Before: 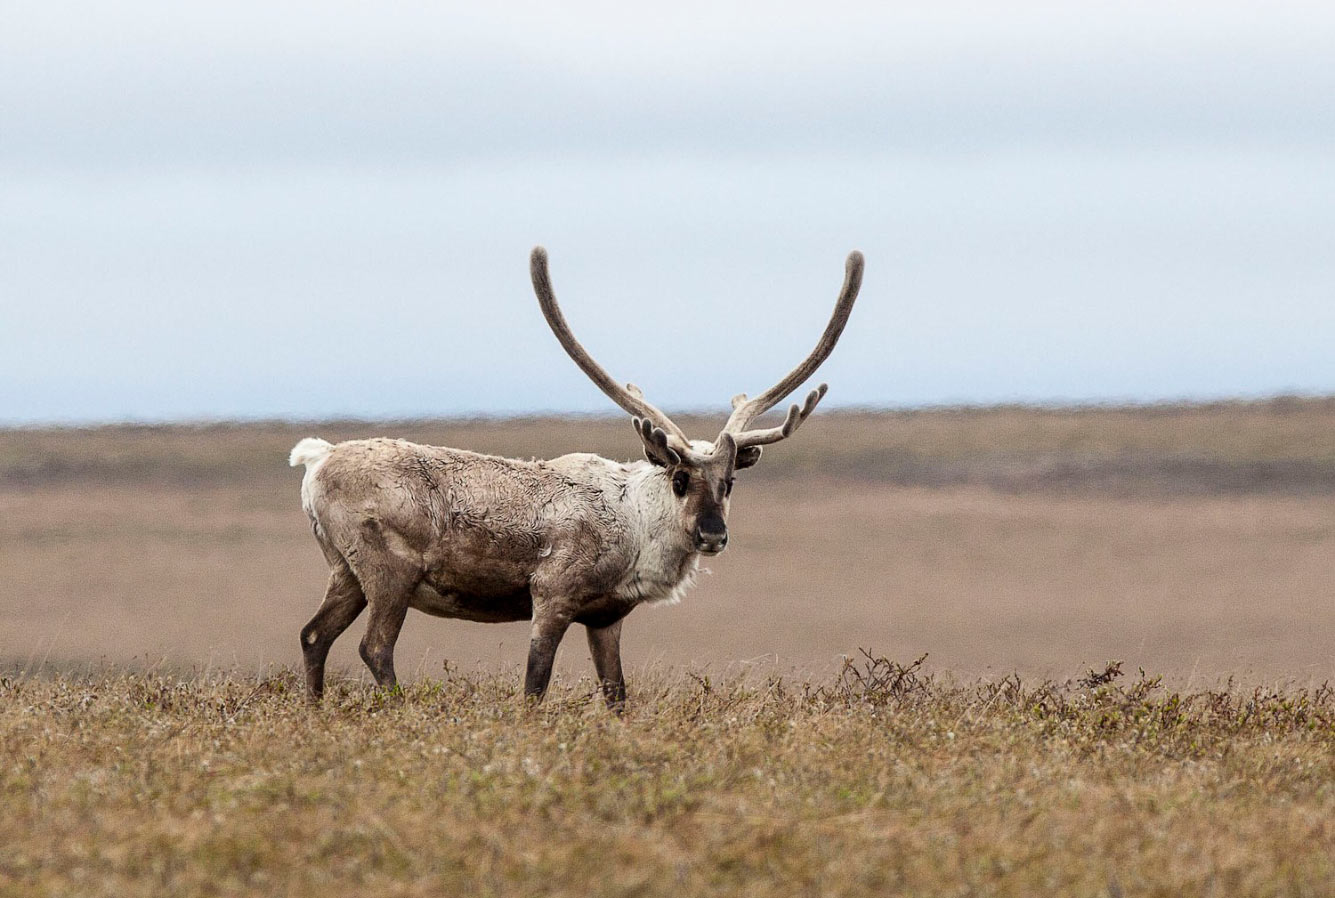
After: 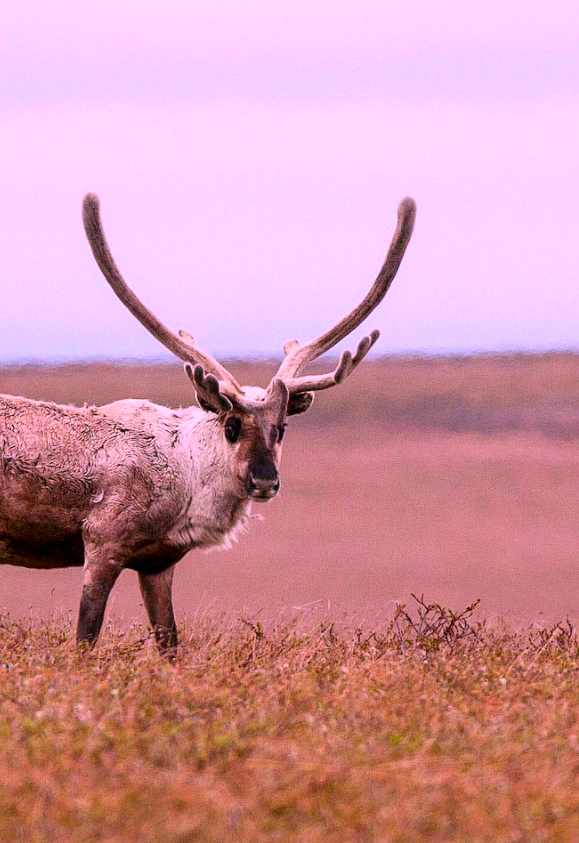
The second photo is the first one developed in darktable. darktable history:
color correction: highlights a* 19.23, highlights b* -11.82, saturation 1.69
crop: left 33.632%, top 6.07%, right 22.936%
